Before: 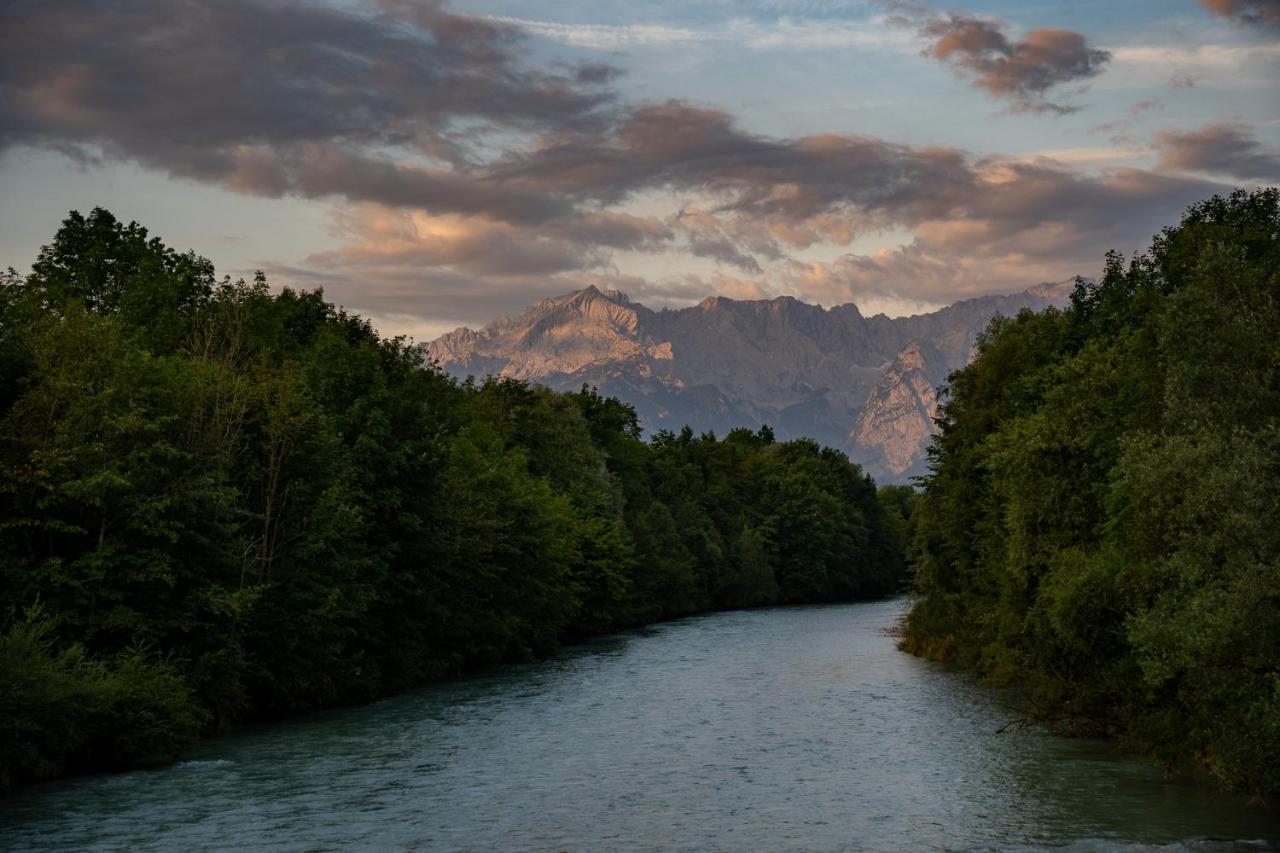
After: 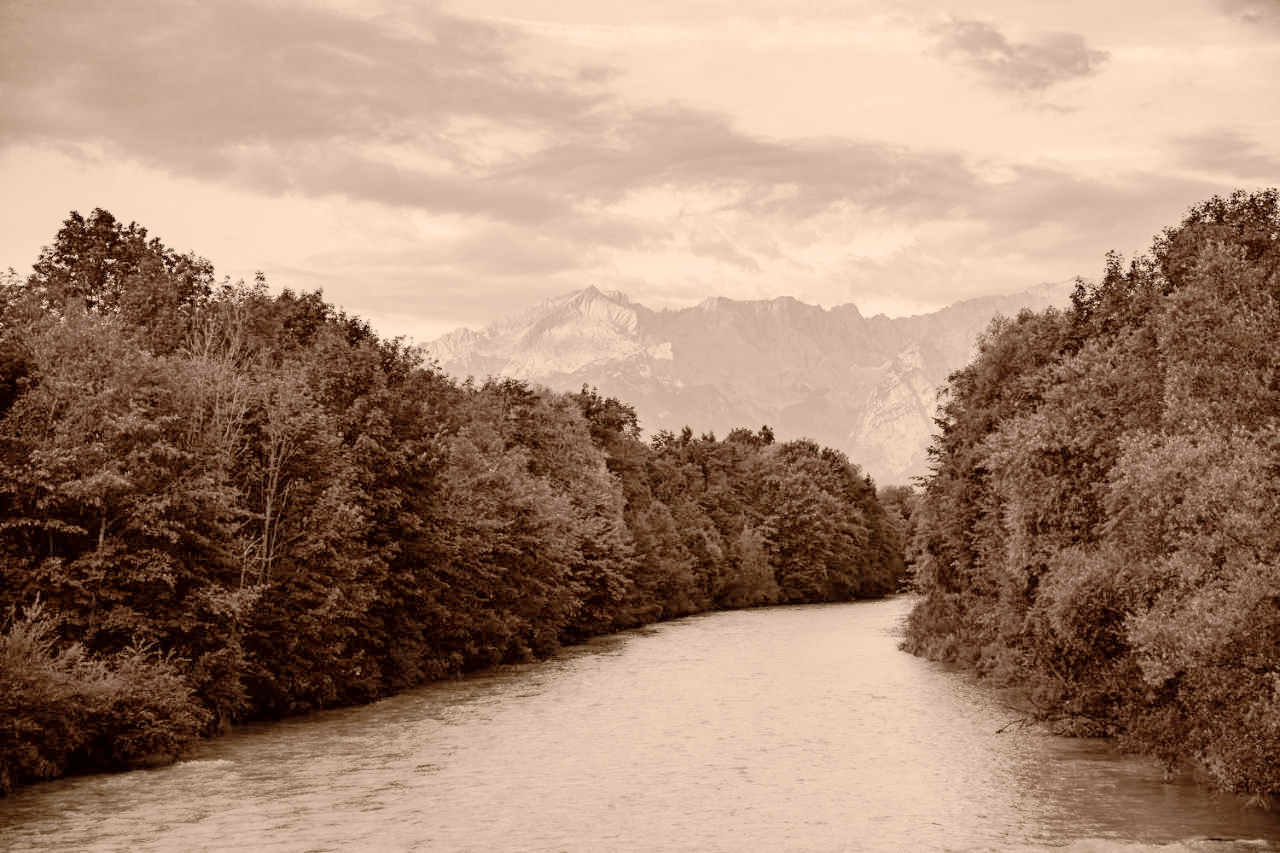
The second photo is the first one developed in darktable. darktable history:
tone curve: curves: ch0 [(0, 0) (0.003, 0.006) (0.011, 0.007) (0.025, 0.009) (0.044, 0.012) (0.069, 0.021) (0.1, 0.036) (0.136, 0.056) (0.177, 0.105) (0.224, 0.165) (0.277, 0.251) (0.335, 0.344) (0.399, 0.439) (0.468, 0.532) (0.543, 0.628) (0.623, 0.718) (0.709, 0.797) (0.801, 0.874) (0.898, 0.943) (1, 1)], preserve colors none
color look up table: target L [67.89, 87.02, 77.93, 77.5, 53.62, 55.63, 53.33, 72.02, 61.33, 56.99, 46.8, 46.49, 39.09, 11, 200.93, 85.88, 61.63, 71.21, 54.23, 48.44, 47.61, 39.68, 35.24, 30.99, 30.07, 11.24, 97.09, 88.98, 71.4, 61.25, 57.05, 63.73, 67.48, 56.65, 48.51, 44.4, 44.49, 44.71, 31.76, 28.76, 8.6, 2.428, 89.74, 78.22, 79.87, 60.3, 54.14, 30.49, 16.33], target a [11.52, 14.89, 13.25, 12.99, 8.207, 8.406, 7.94, 11.56, 9.879, 9.221, 8.324, 8.37, 8.159, 14.73, 0, 11.96, 10.03, 11.99, 7.992, 7.945, 8.321, 7.999, 7.372, 6.928, 6.837, 14.52, 11.64, 13.37, 11.29, 9.834, 8.998, 10.04, 11.01, 8.883, 7.945, 8.078, 8.454, 7.493, 6.82, 6.198, 18.53, 13.58, 13.05, 12.32, 12.84, 9.049, 7.858, 6.705, 10.68], target b [15.89, 19.43, 18.35, 18.08, 12.67, 12.16, 12.32, 16.91, 13.39, 11.87, 12.27, 12.08, 11.61, 19.06, -0.001, 18.2, 13.49, 16.82, 12, 11.68, 11.54, 11.41, 10.94, 11.61, 11.53, 19.49, 22.03, 17.74, 16.41, 13.32, 11.84, 13.92, 15.89, 12.03, 11.87, 11.15, 11.5, 10.18, 11.5, 9.967, 15.47, 5.093, 17.63, 18.26, 19.09, 12.77, 11.96, 11.36, 19.52], num patches 49
